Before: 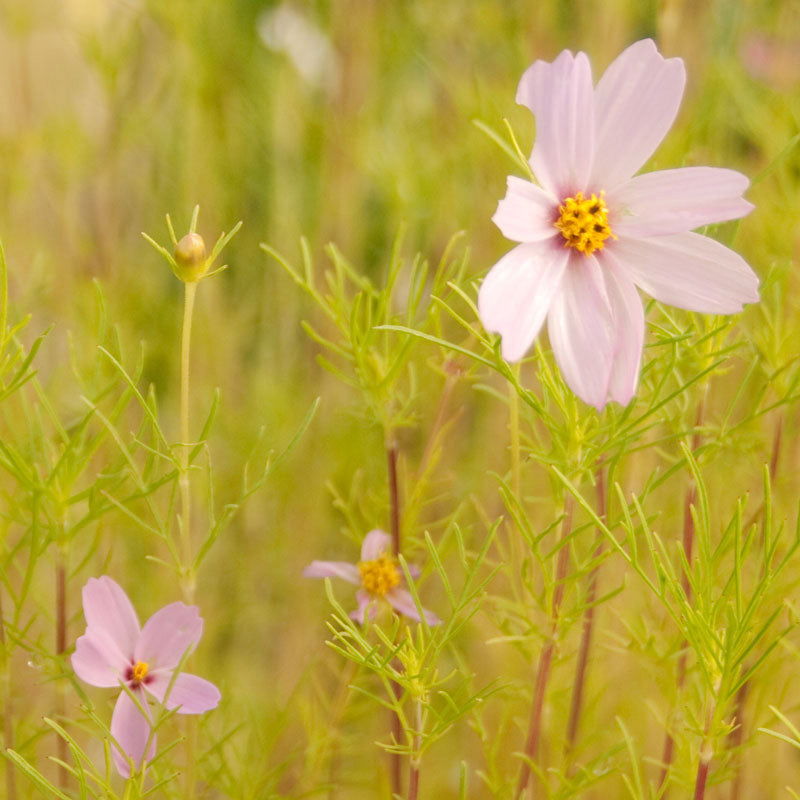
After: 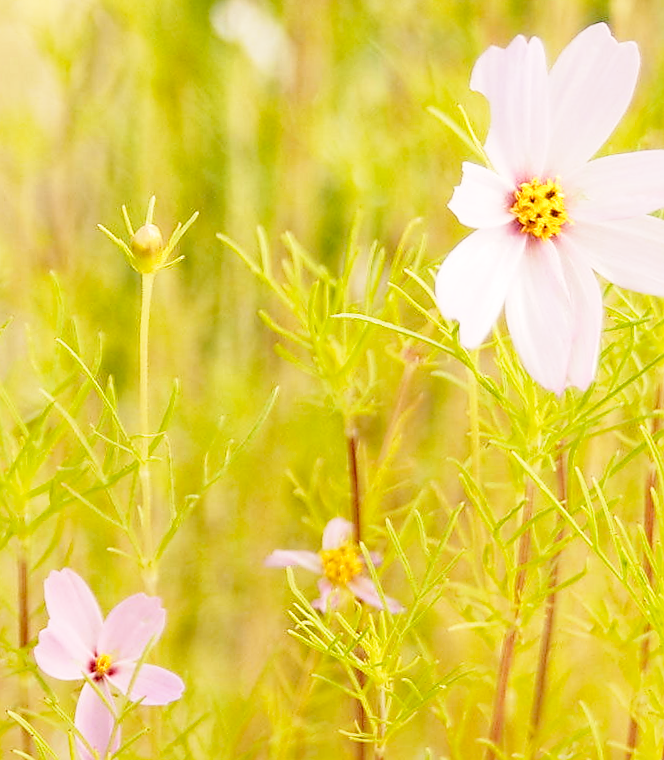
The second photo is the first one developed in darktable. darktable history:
base curve: curves: ch0 [(0, 0) (0.028, 0.03) (0.121, 0.232) (0.46, 0.748) (0.859, 0.968) (1, 1)], preserve colors none
sharpen: radius 1.351, amount 1.237, threshold 0.84
crop and rotate: angle 0.883°, left 4.501%, top 0.884%, right 11.149%, bottom 2.652%
tone curve: curves: ch0 [(0, 0) (0.003, 0.026) (0.011, 0.024) (0.025, 0.022) (0.044, 0.031) (0.069, 0.067) (0.1, 0.094) (0.136, 0.102) (0.177, 0.14) (0.224, 0.189) (0.277, 0.238) (0.335, 0.325) (0.399, 0.379) (0.468, 0.453) (0.543, 0.528) (0.623, 0.609) (0.709, 0.695) (0.801, 0.793) (0.898, 0.898) (1, 1)], color space Lab, linked channels, preserve colors none
